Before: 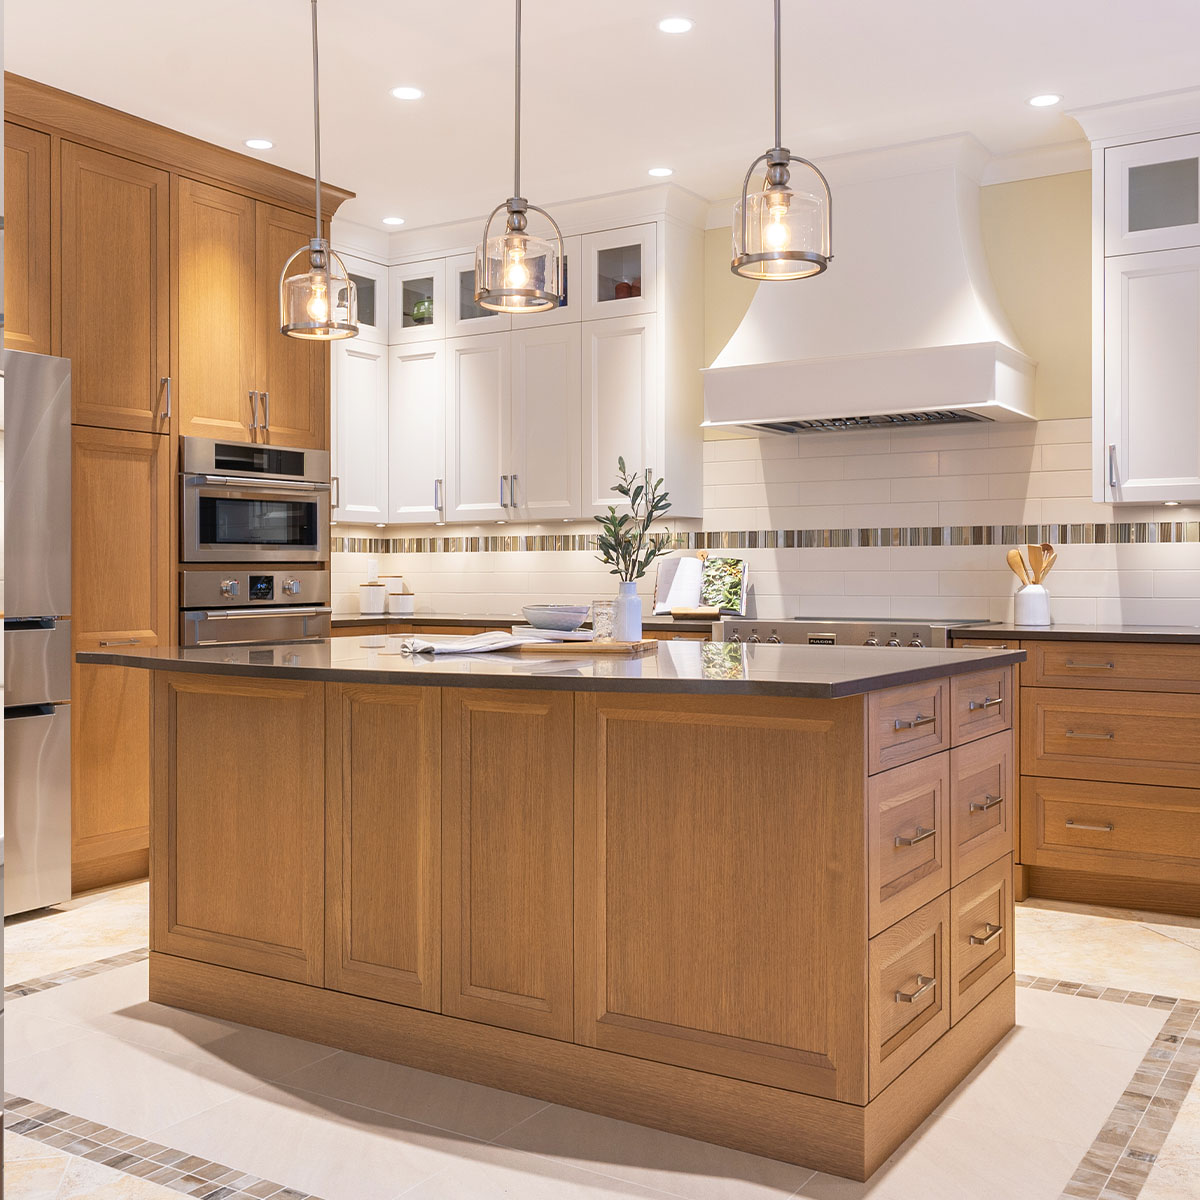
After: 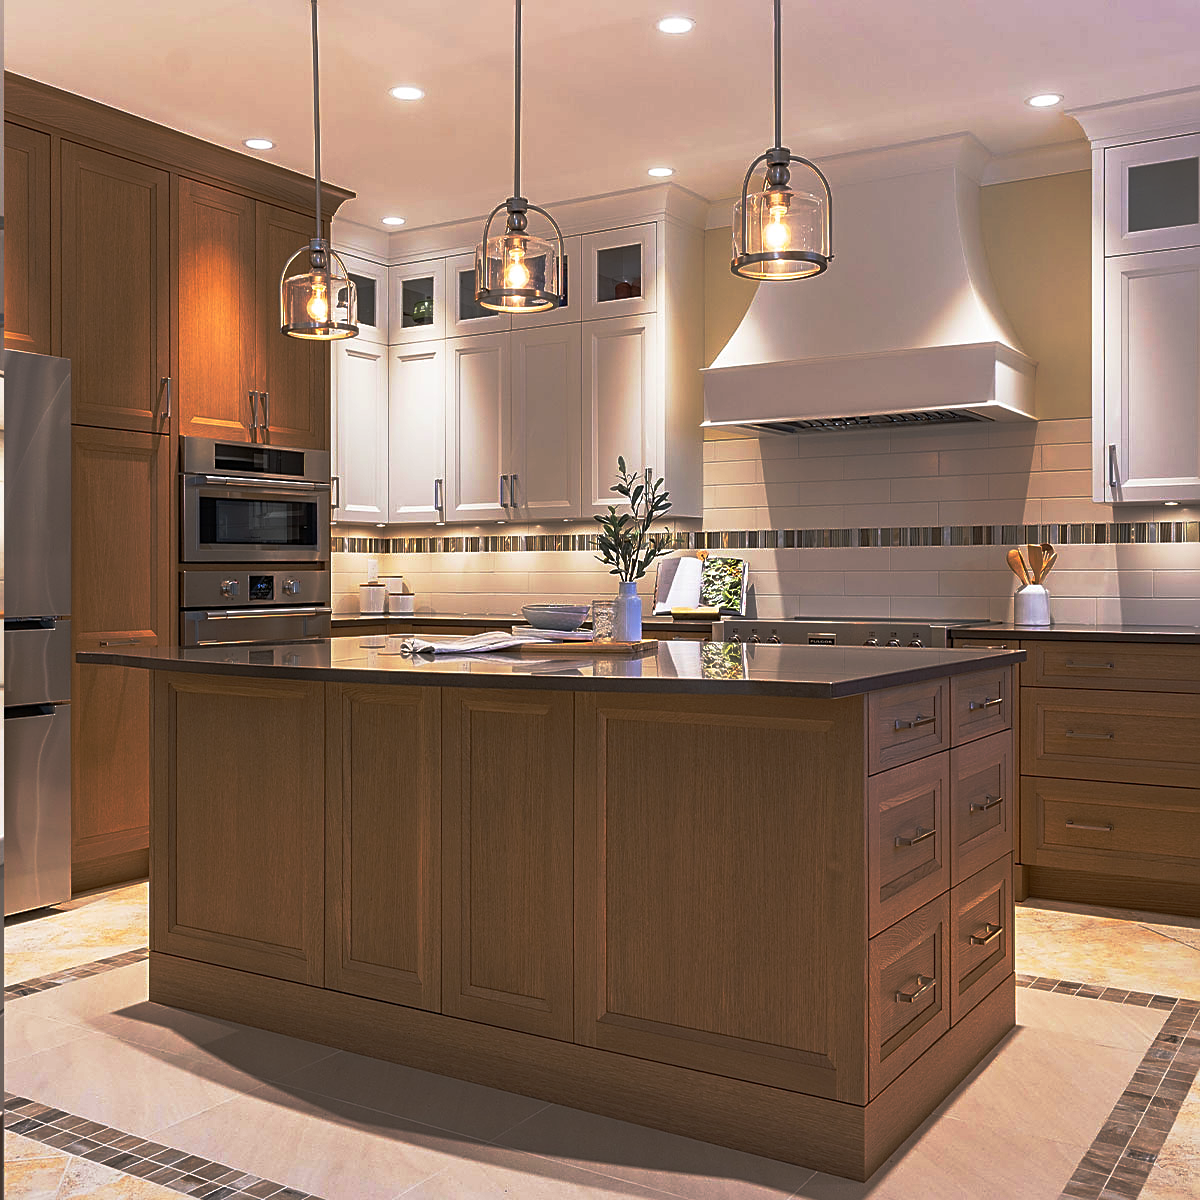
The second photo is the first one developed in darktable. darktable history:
sharpen: on, module defaults
base curve: curves: ch0 [(0, 0) (0.564, 0.291) (0.802, 0.731) (1, 1)], preserve colors none
